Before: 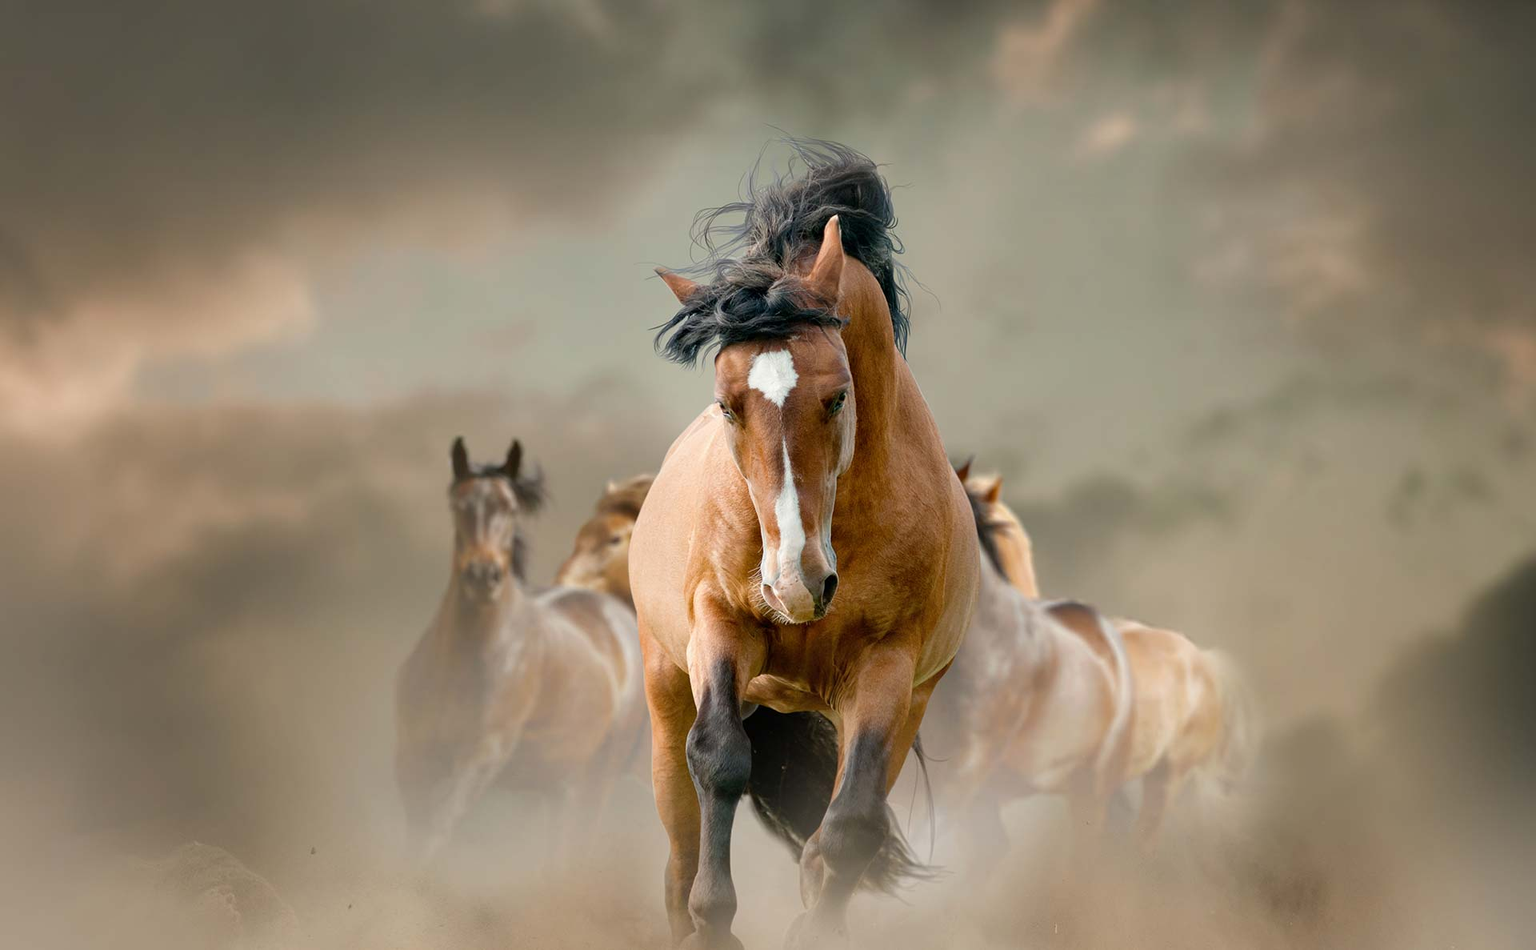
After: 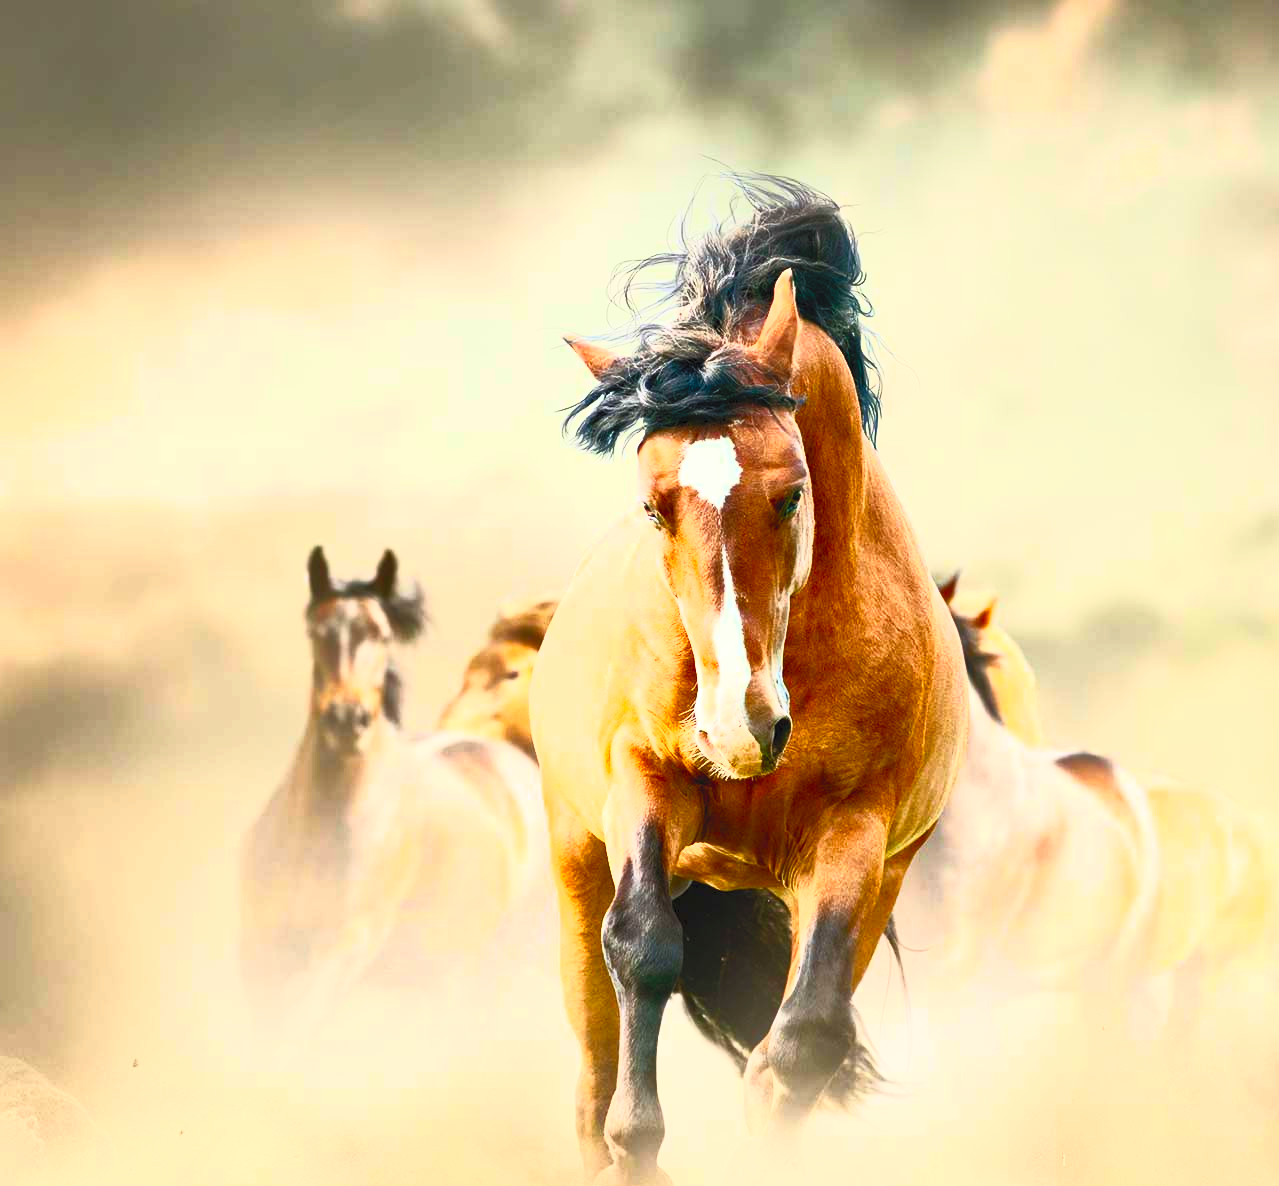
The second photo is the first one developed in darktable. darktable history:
crop and rotate: left 13.342%, right 19.991%
contrast brightness saturation: contrast 1, brightness 1, saturation 1
